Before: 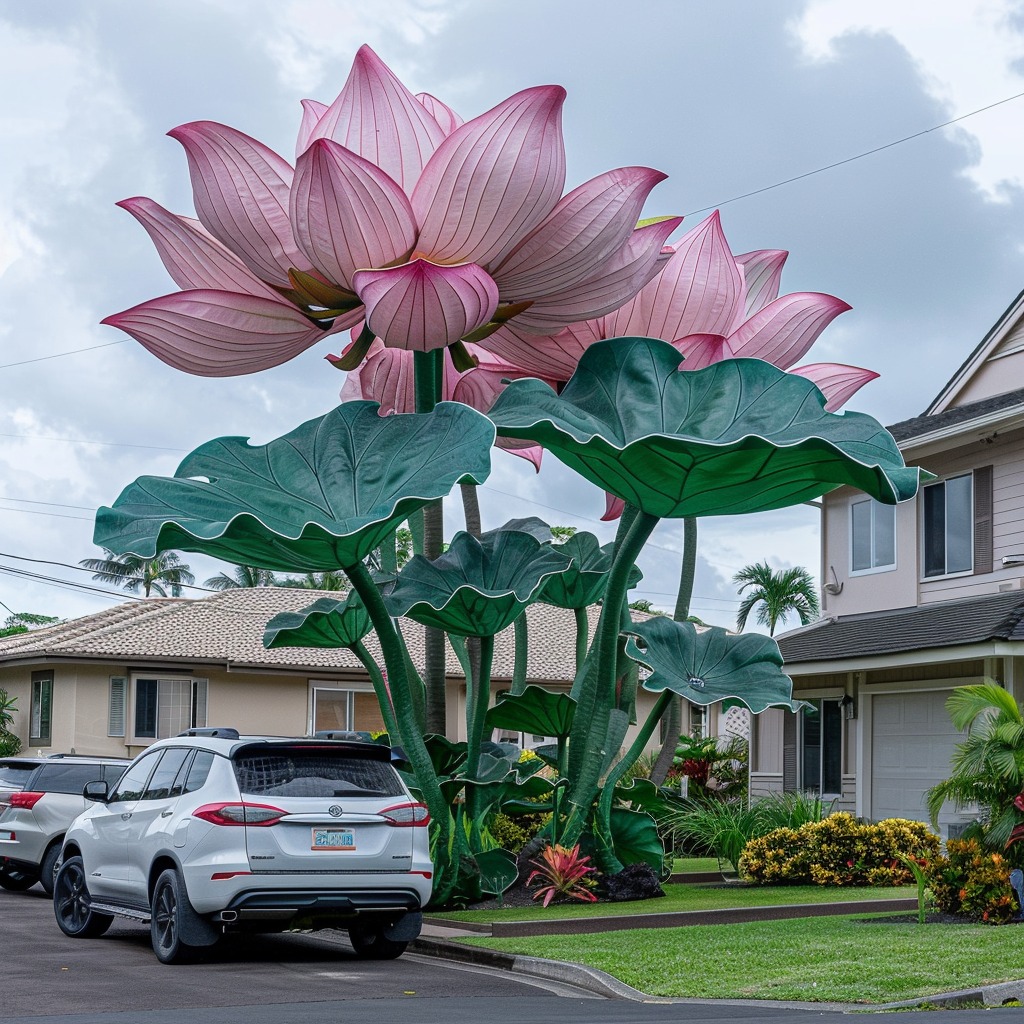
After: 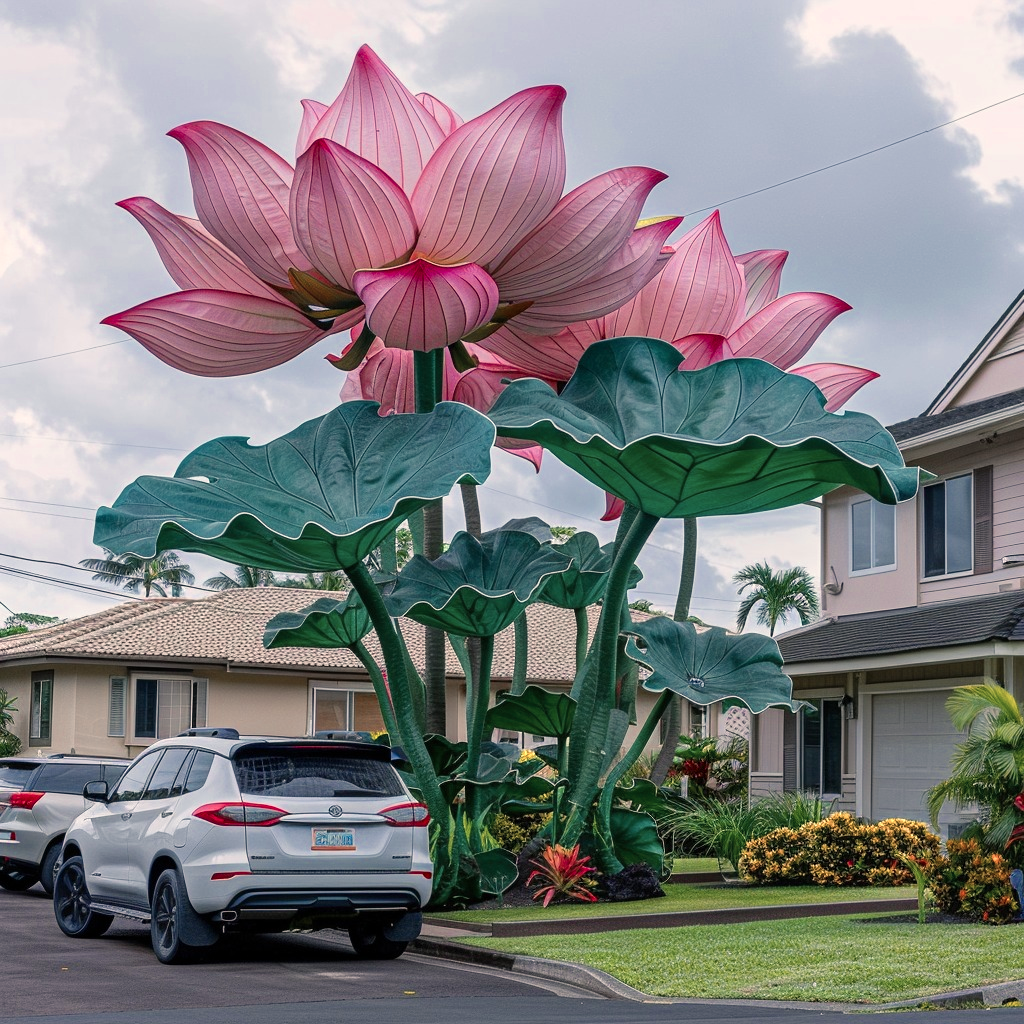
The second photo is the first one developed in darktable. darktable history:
color balance rgb: highlights gain › chroma 3.086%, highlights gain › hue 60.27°, perceptual saturation grading › global saturation 19.426%
color zones: curves: ch0 [(0, 0.473) (0.001, 0.473) (0.226, 0.548) (0.4, 0.589) (0.525, 0.54) (0.728, 0.403) (0.999, 0.473) (1, 0.473)]; ch1 [(0, 0.619) (0.001, 0.619) (0.234, 0.388) (0.4, 0.372) (0.528, 0.422) (0.732, 0.53) (0.999, 0.619) (1, 0.619)]; ch2 [(0, 0.547) (0.001, 0.547) (0.226, 0.45) (0.4, 0.525) (0.525, 0.585) (0.8, 0.511) (0.999, 0.547) (1, 0.547)]
